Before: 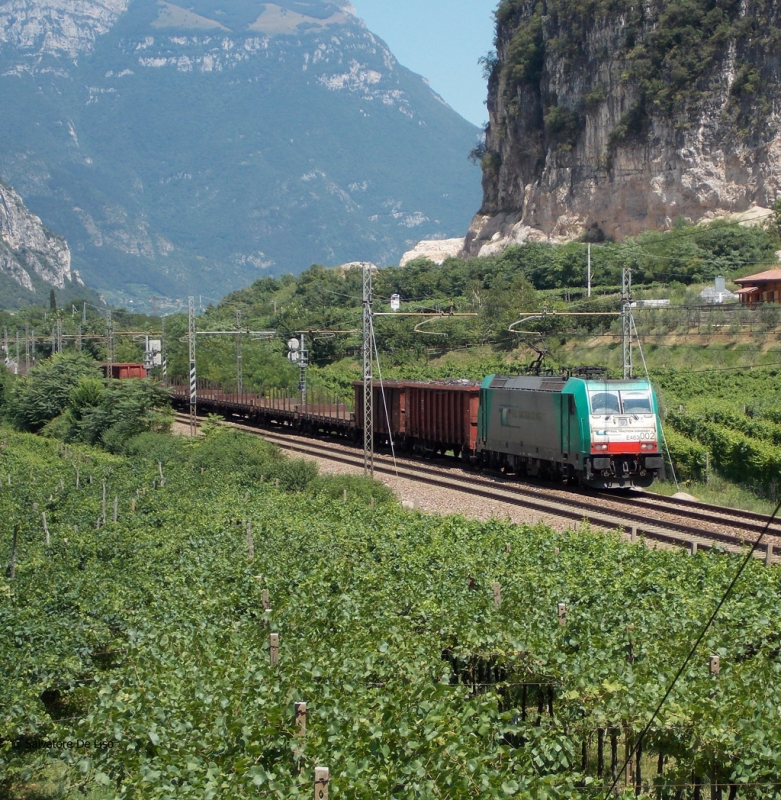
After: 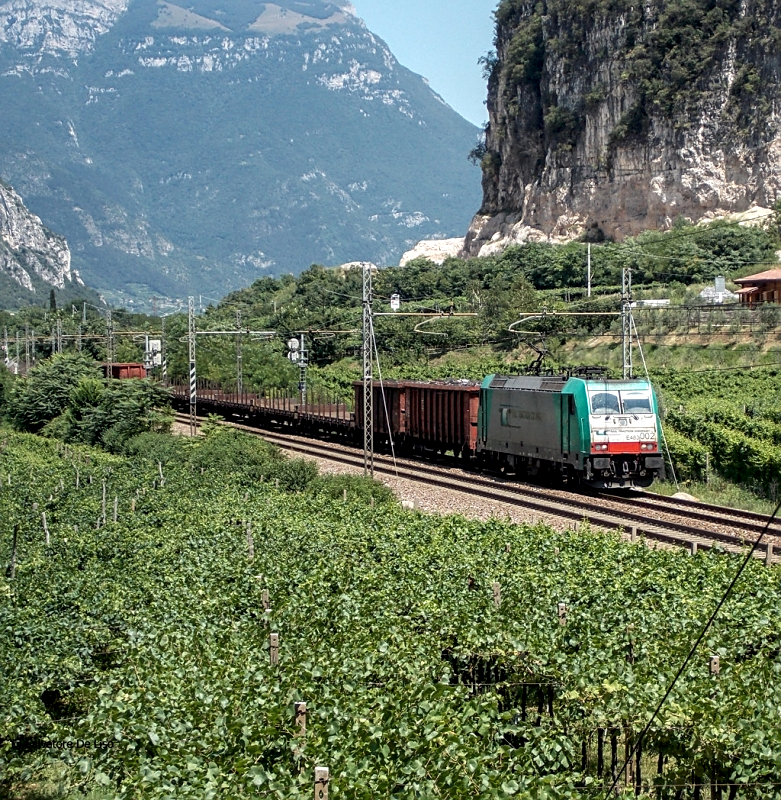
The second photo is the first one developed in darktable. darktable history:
sharpen: on, module defaults
local contrast: detail 154%
